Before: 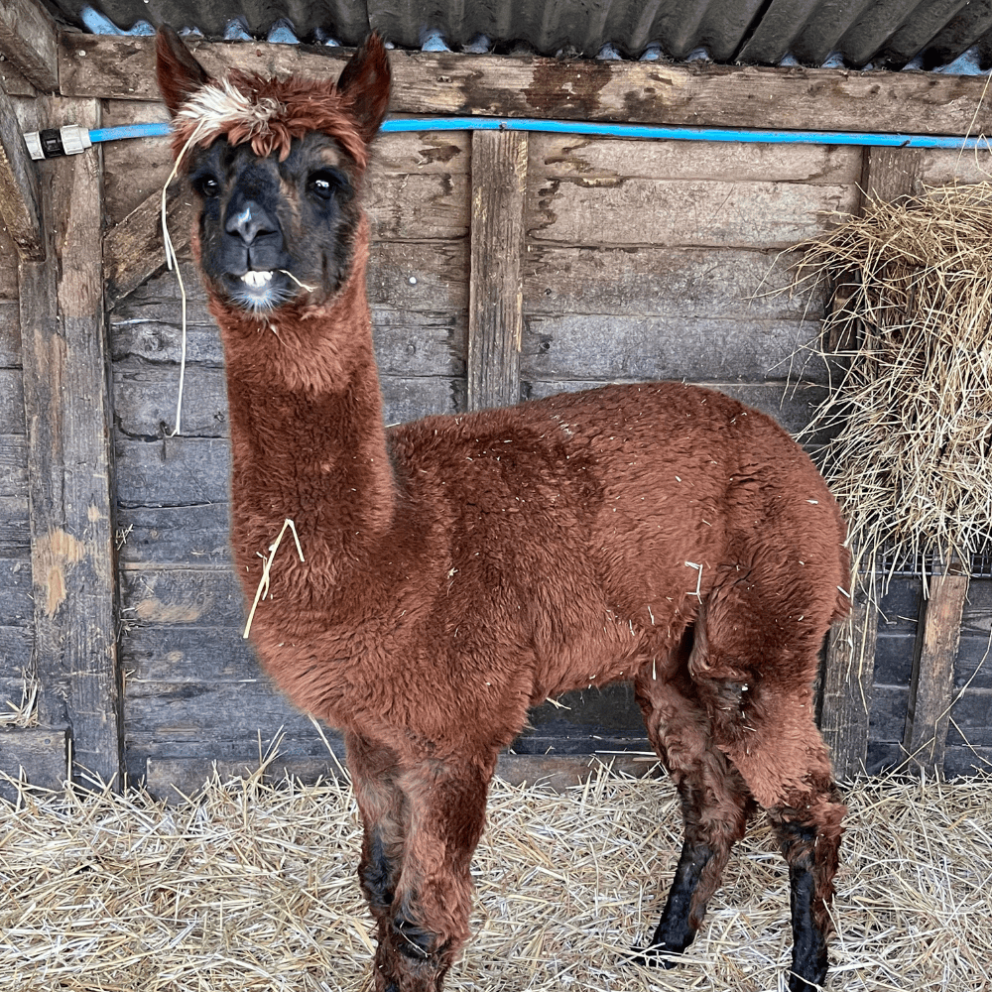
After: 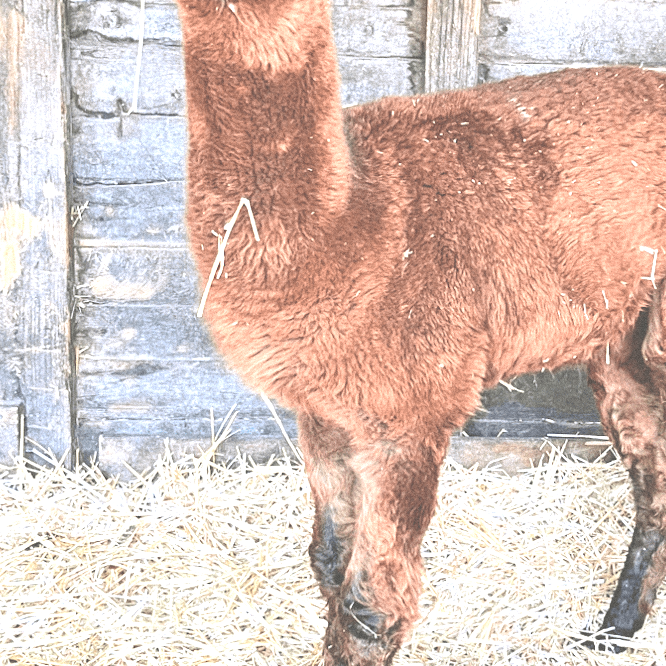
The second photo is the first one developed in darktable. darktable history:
rgb curve: curves: ch2 [(0, 0) (0.567, 0.512) (1, 1)], mode RGB, independent channels
exposure: black level correction -0.023, exposure 1.397 EV, compensate highlight preservation false
white balance: red 0.98, blue 1.034
contrast brightness saturation: contrast 0.14, brightness 0.21
local contrast: highlights 100%, shadows 100%, detail 120%, midtone range 0.2
grain: mid-tones bias 0%
crop and rotate: angle -0.82°, left 3.85%, top 31.828%, right 27.992%
